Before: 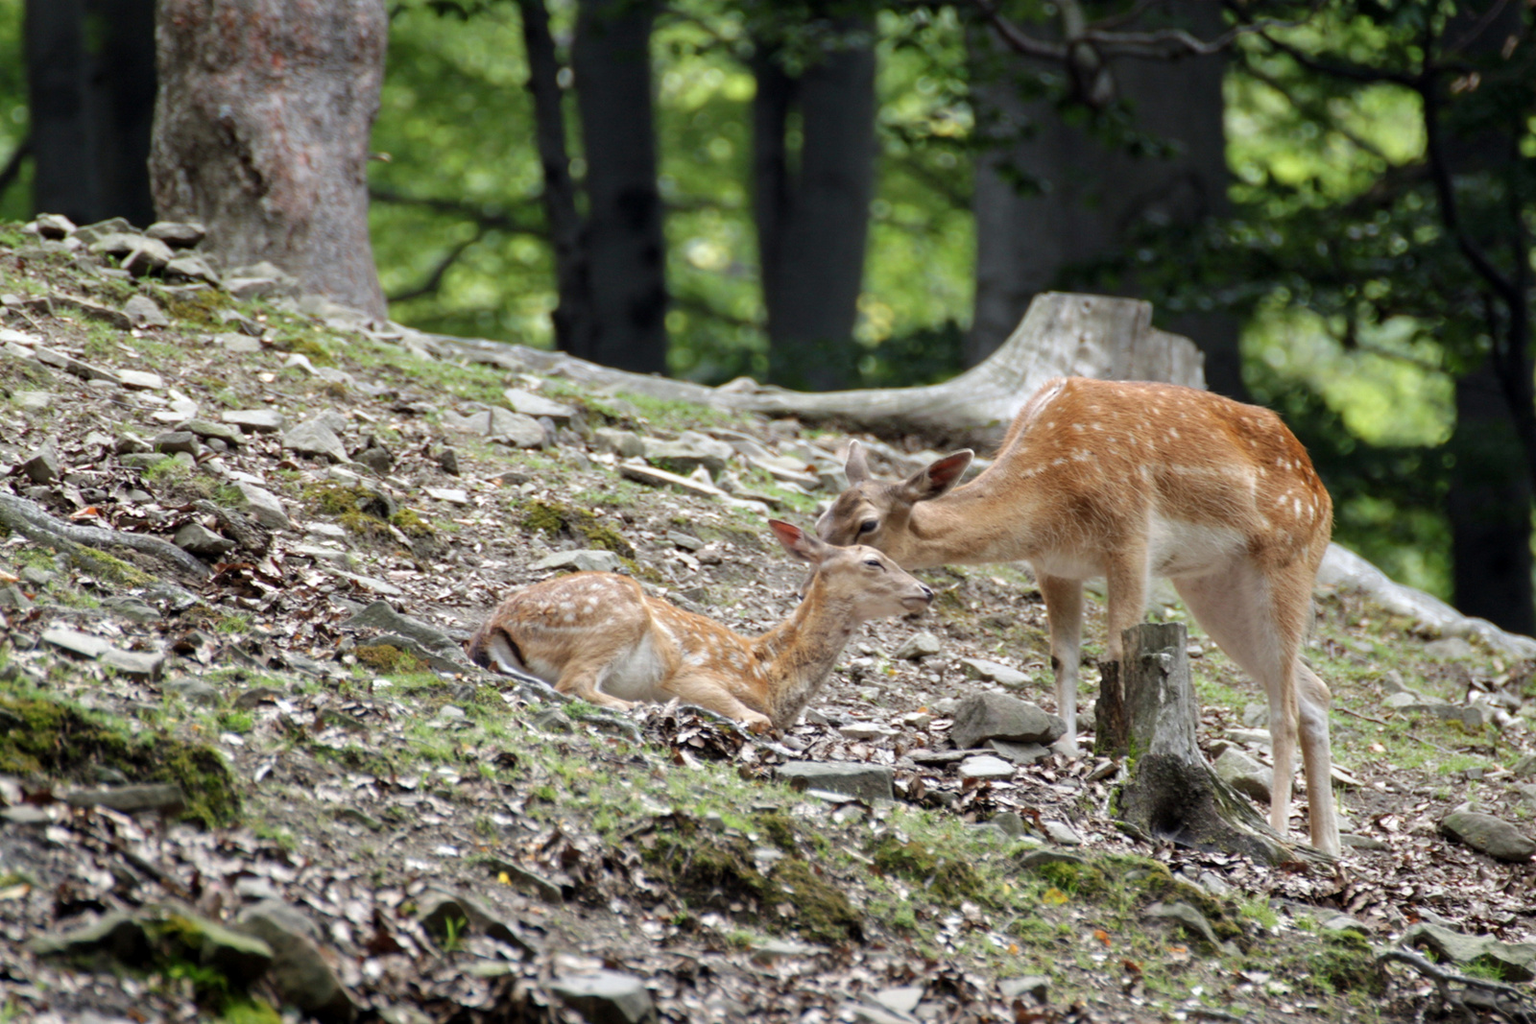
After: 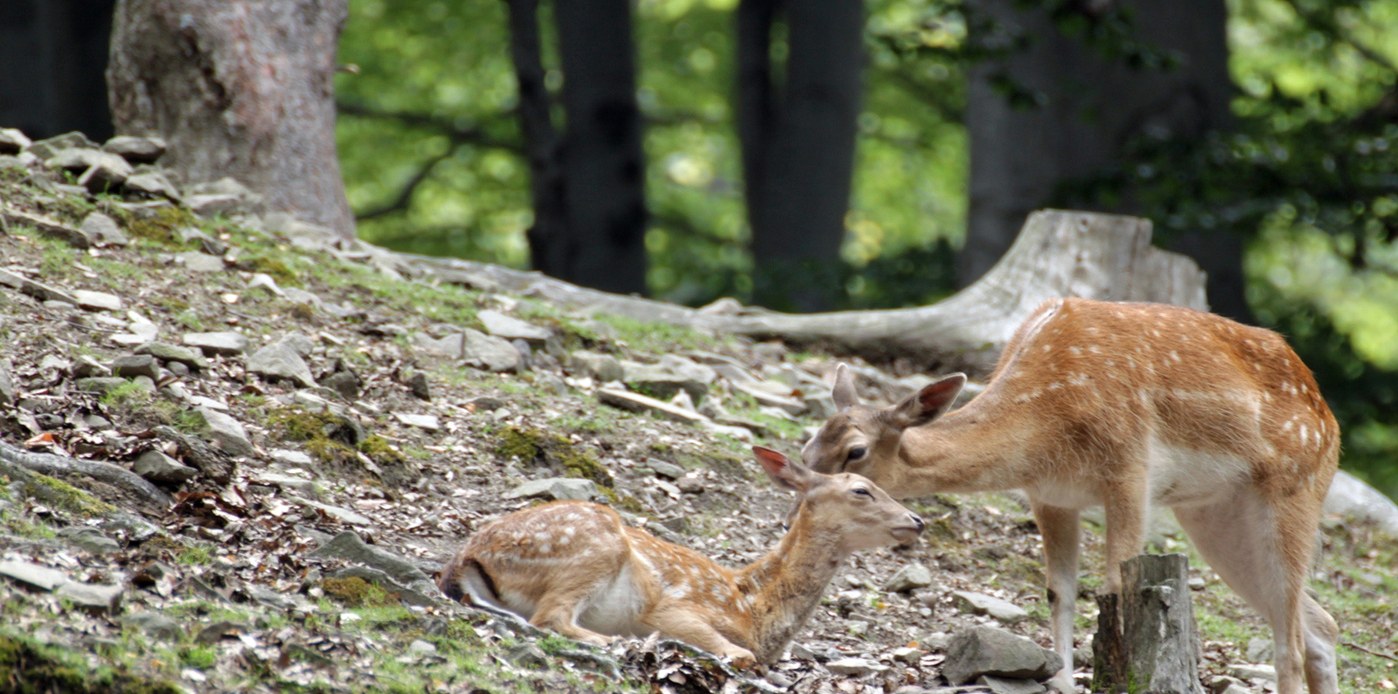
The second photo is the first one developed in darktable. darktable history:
shadows and highlights: shadows 13.31, white point adjustment 1.14, soften with gaussian
crop: left 3.003%, top 8.909%, right 9.61%, bottom 26.048%
